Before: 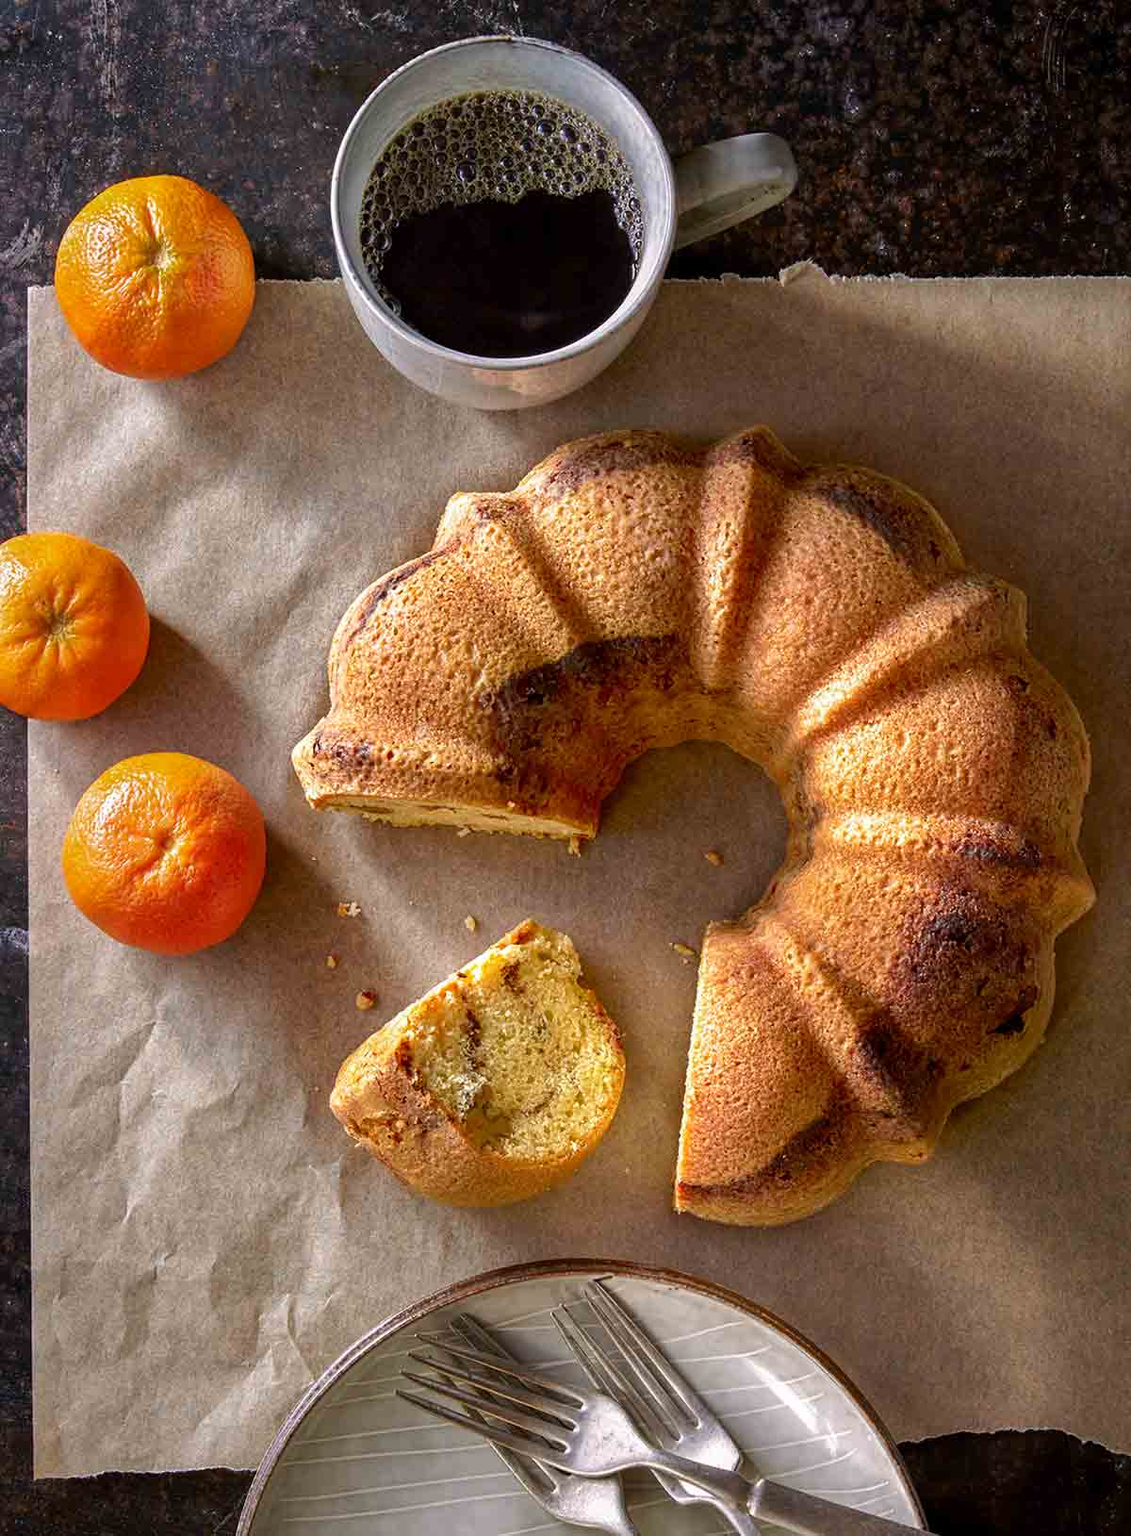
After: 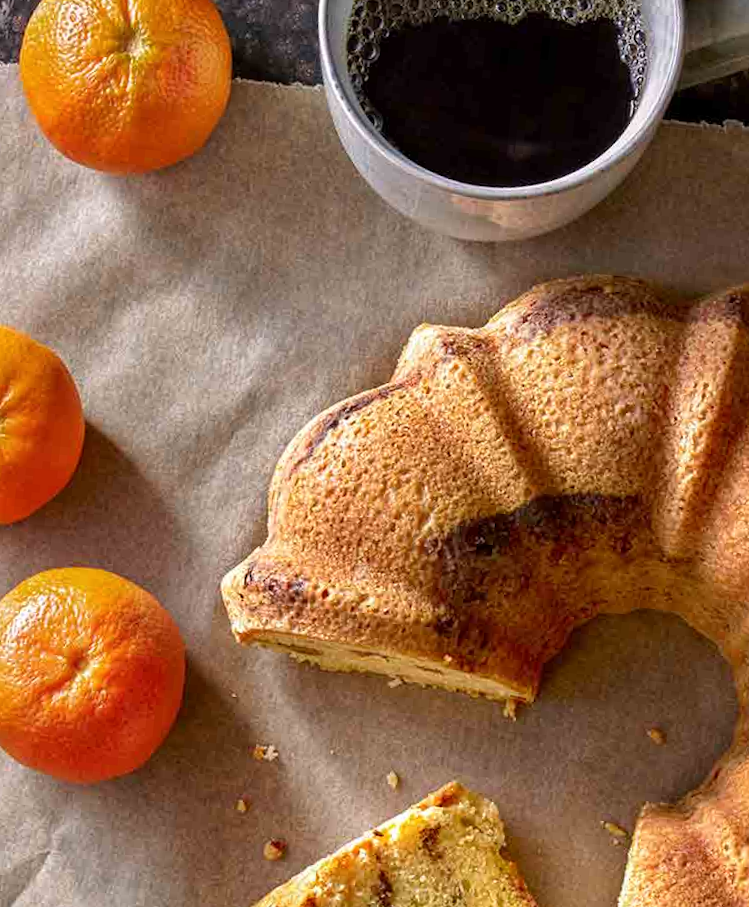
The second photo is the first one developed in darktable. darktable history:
crop and rotate: angle -5.57°, left 2.226%, top 6.787%, right 27.426%, bottom 30.459%
color calibration: illuminant same as pipeline (D50), adaptation XYZ, x 0.346, y 0.358, temperature 5012.92 K
exposure: compensate highlight preservation false
